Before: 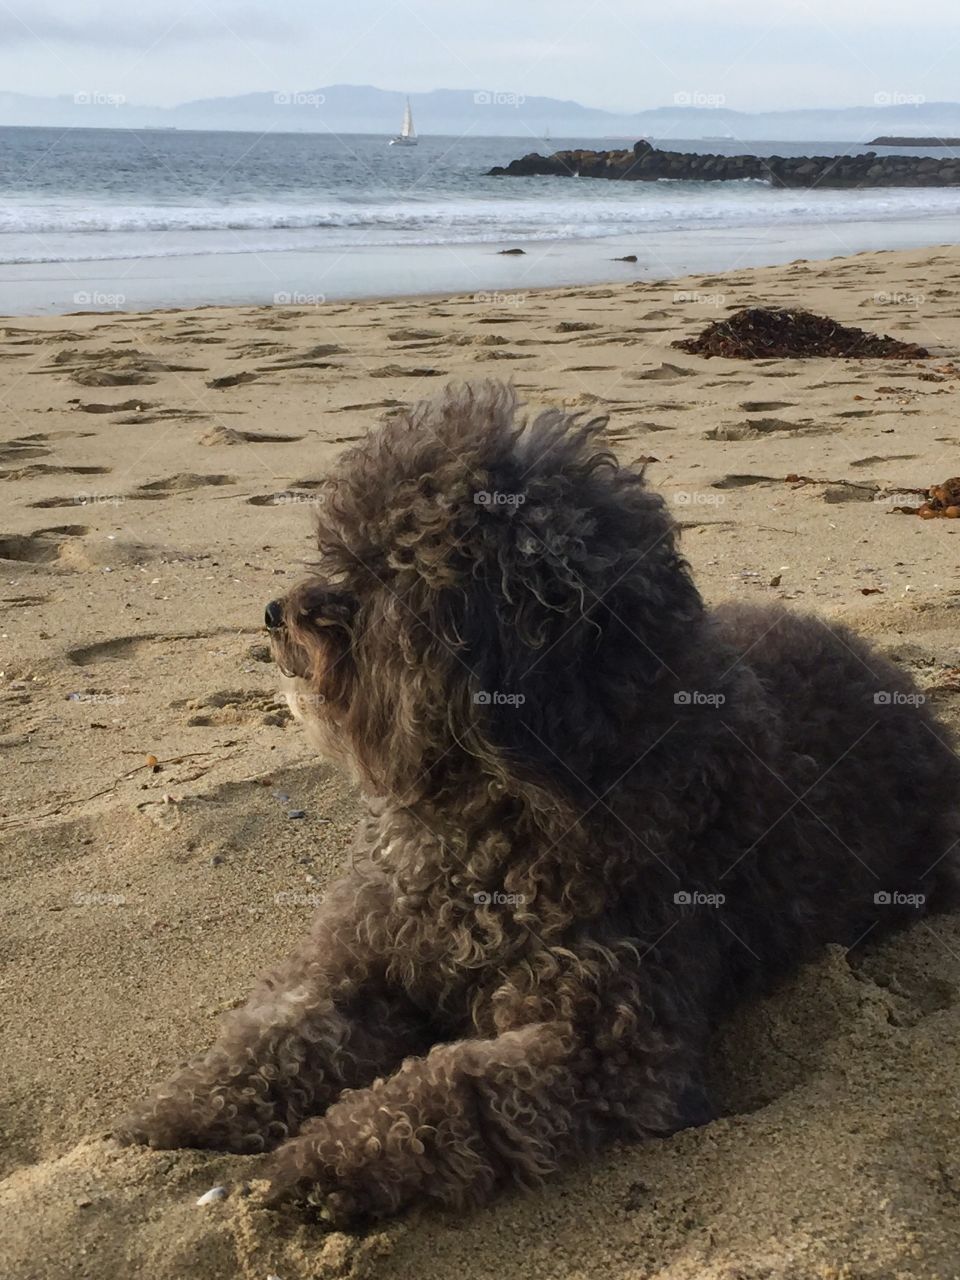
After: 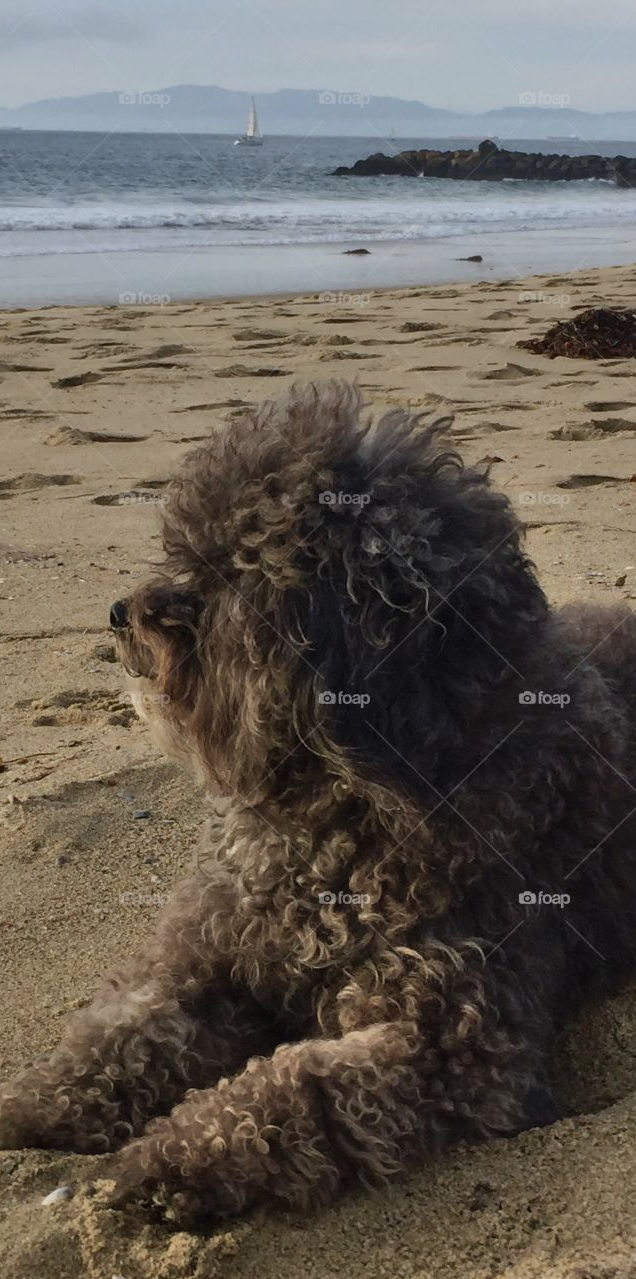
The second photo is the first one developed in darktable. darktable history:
shadows and highlights: low approximation 0.01, soften with gaussian
crop and rotate: left 16.212%, right 17.528%
exposure: exposure -0.447 EV, compensate highlight preservation false
